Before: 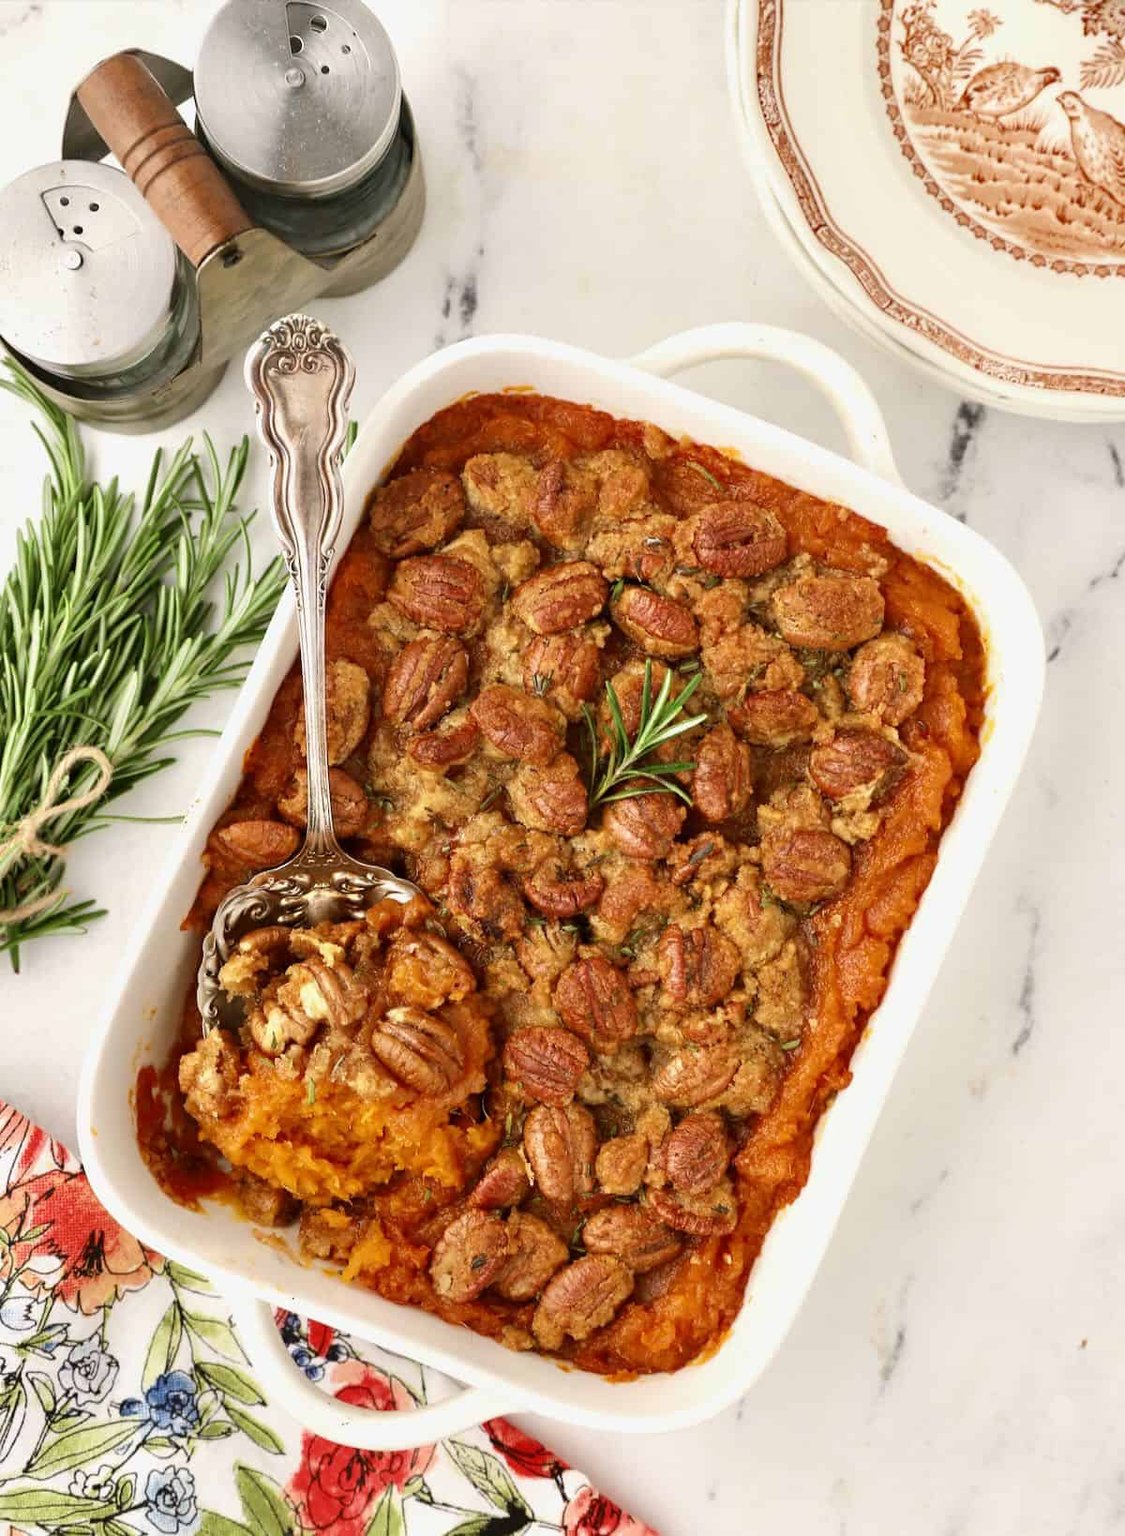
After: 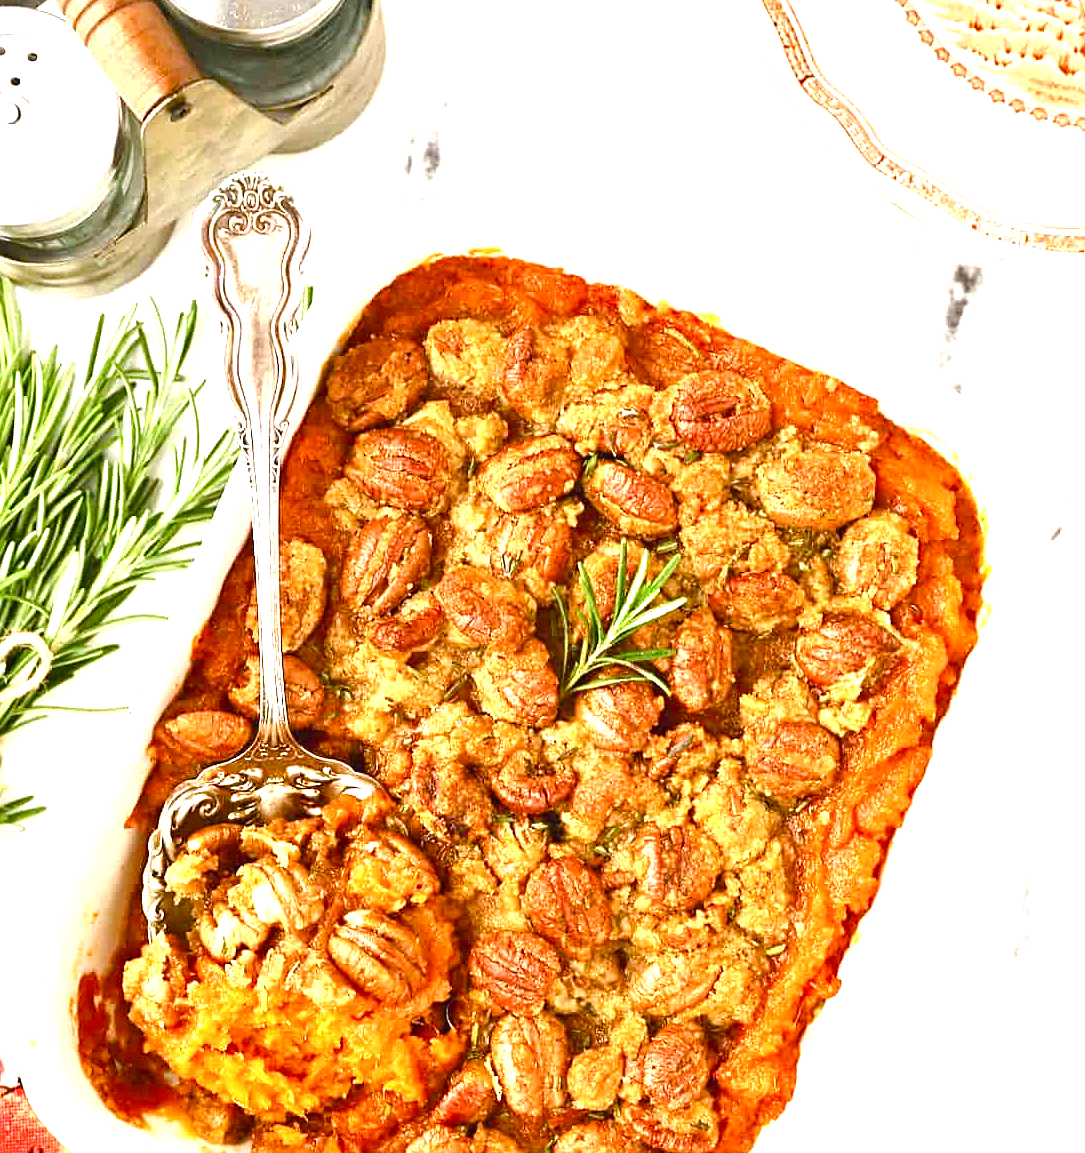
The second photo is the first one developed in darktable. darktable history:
crop: left 5.724%, top 10.059%, right 3.82%, bottom 19.502%
sharpen: on, module defaults
color balance rgb: global offset › luminance 0.533%, perceptual saturation grading › global saturation 26.695%, perceptual saturation grading › highlights -28.89%, perceptual saturation grading › mid-tones 15.239%, perceptual saturation grading › shadows 34.44%, global vibrance 20%
exposure: black level correction 0, exposure 1.442 EV, compensate exposure bias true, compensate highlight preservation false
